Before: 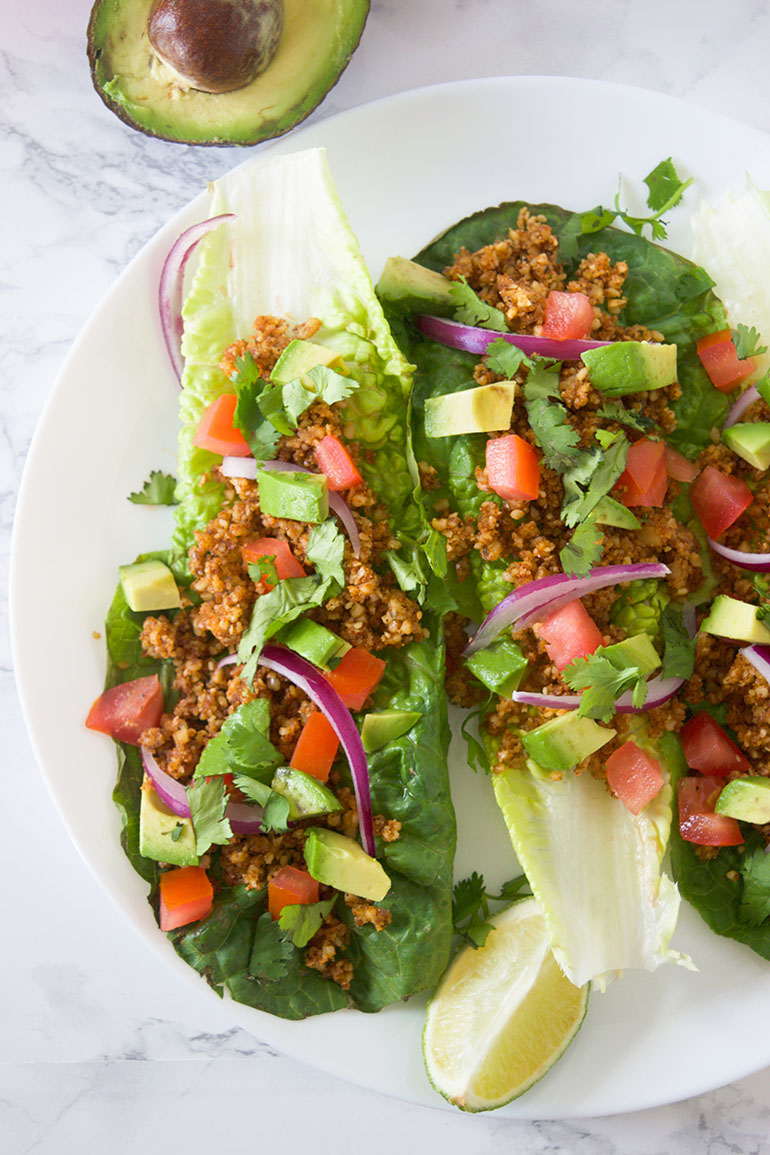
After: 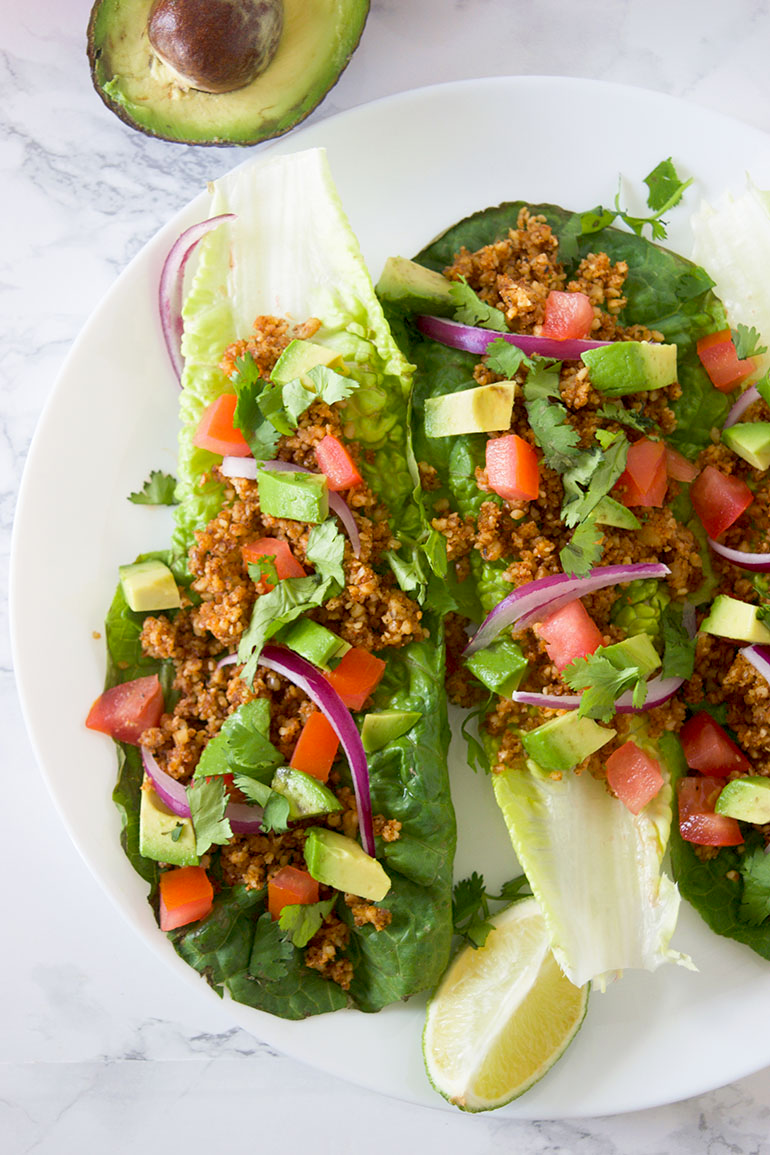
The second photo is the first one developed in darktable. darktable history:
exposure: black level correction 0.007, compensate highlight preservation false
